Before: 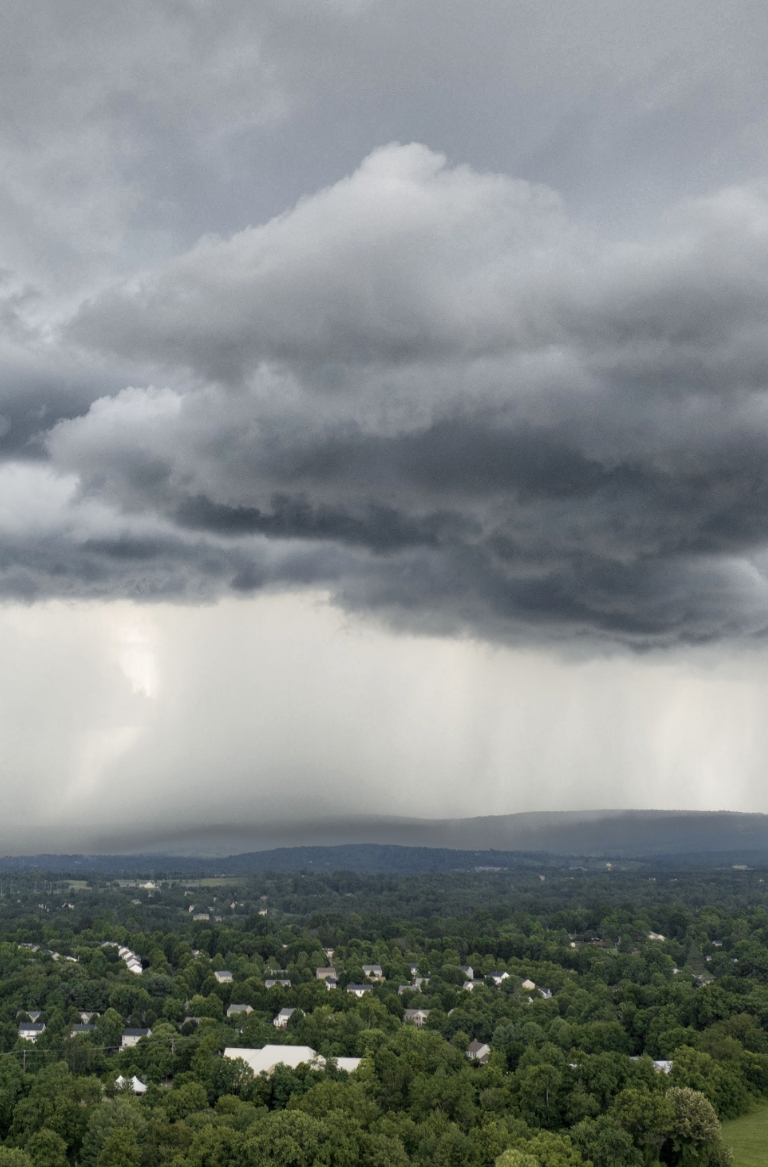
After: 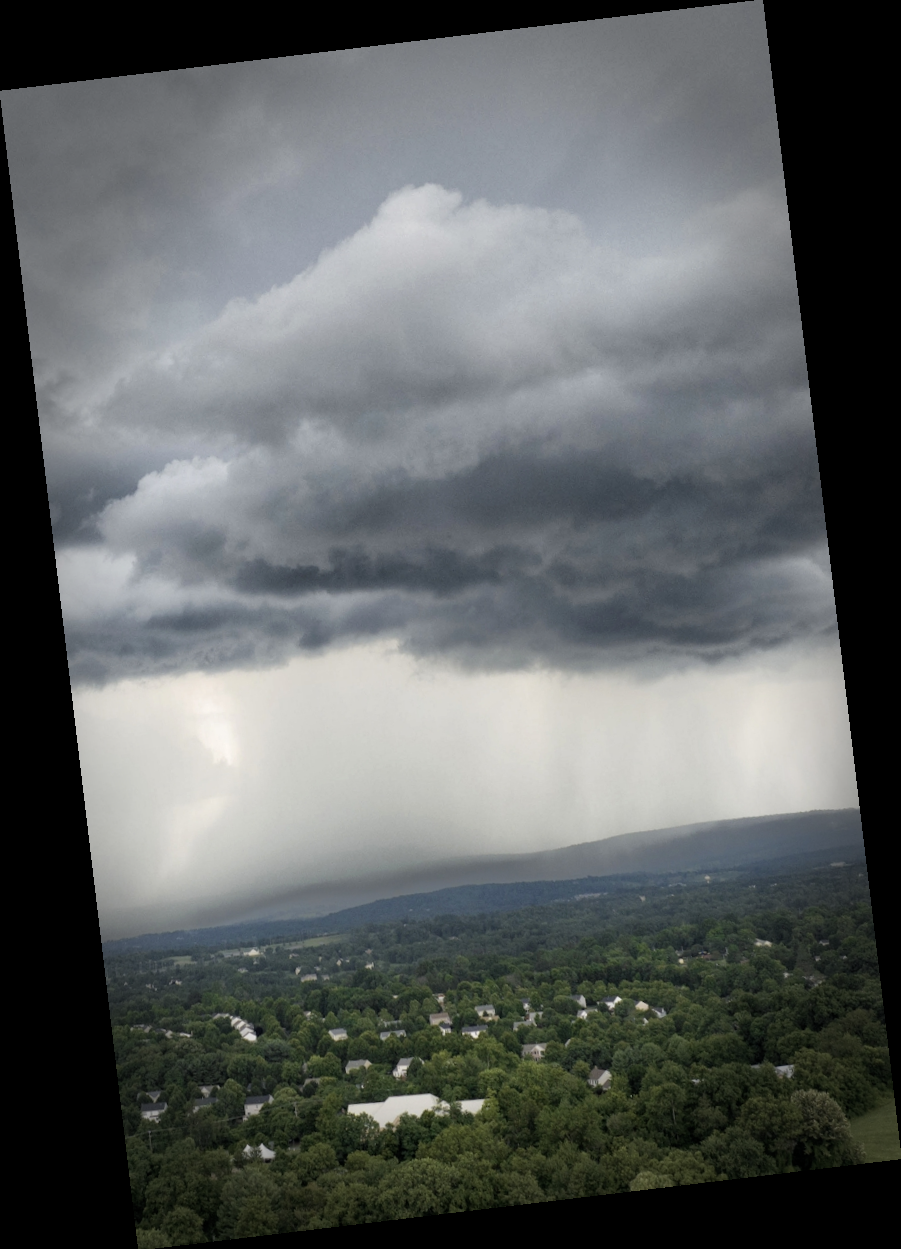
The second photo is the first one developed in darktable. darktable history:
tone equalizer: on, module defaults
vignetting: fall-off start 66.7%, fall-off radius 39.74%, brightness -0.576, saturation -0.258, automatic ratio true, width/height ratio 0.671, dithering 16-bit output
rotate and perspective: rotation -6.83°, automatic cropping off
